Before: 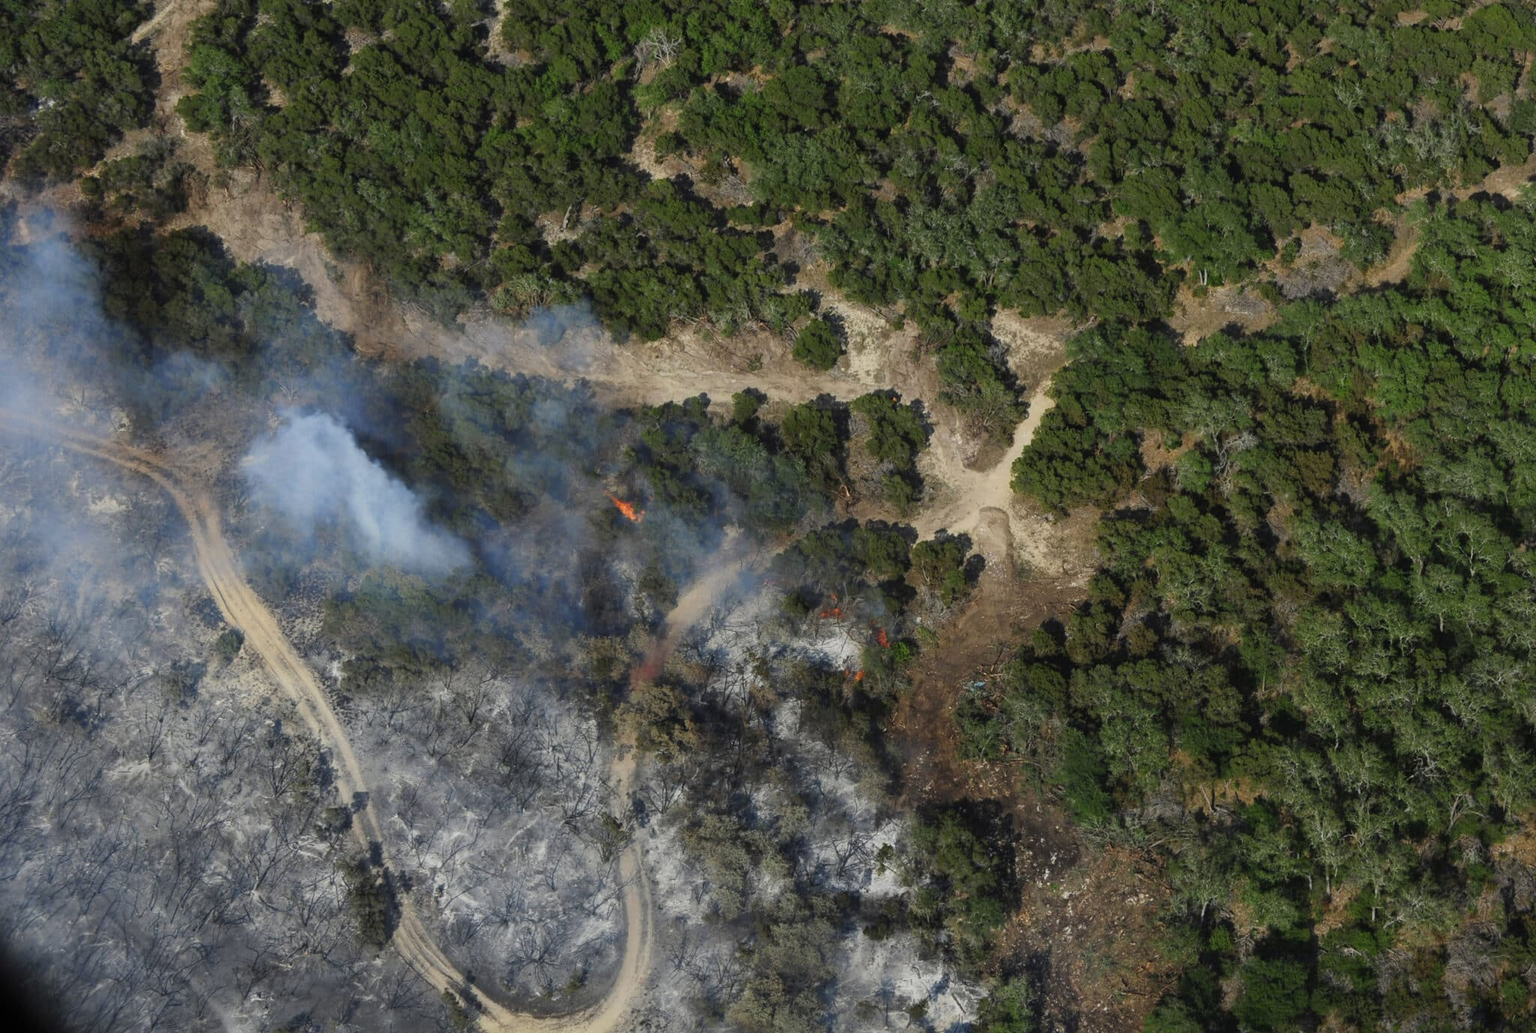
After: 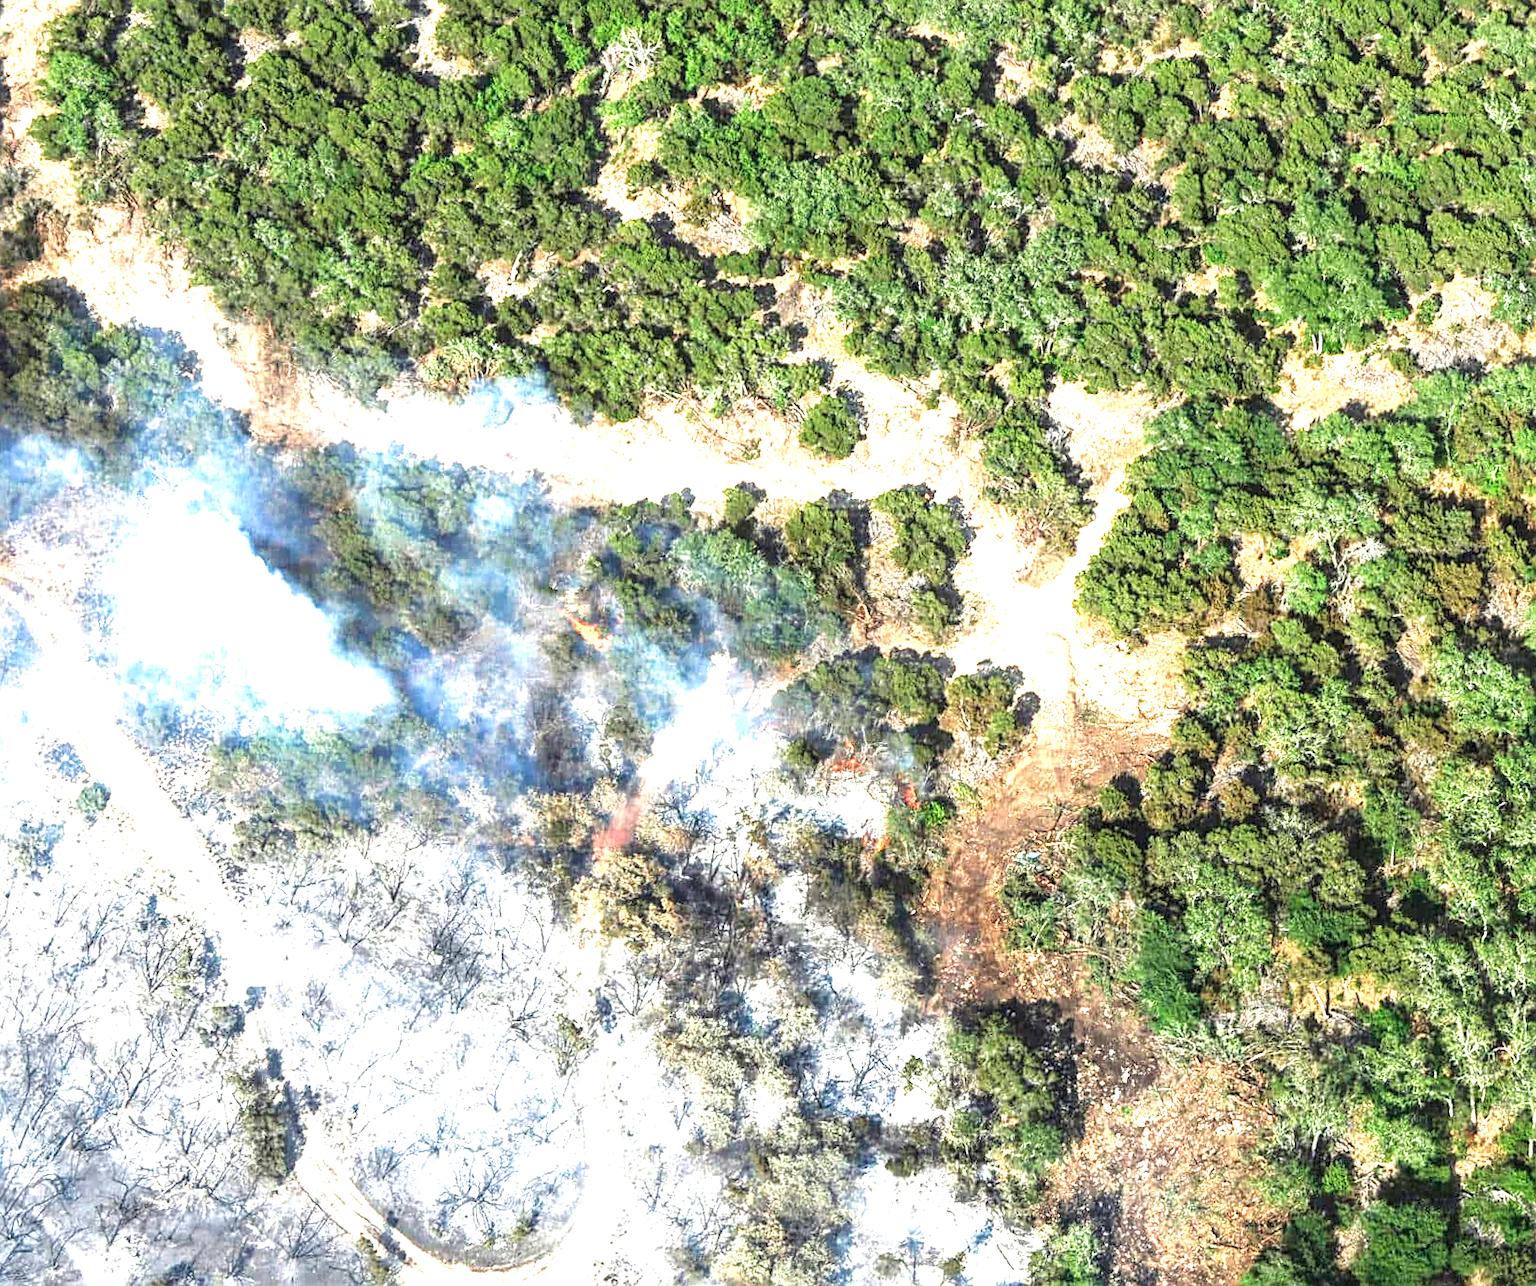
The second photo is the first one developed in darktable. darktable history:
local contrast: detail 130%
rotate and perspective: rotation 0.192°, lens shift (horizontal) -0.015, crop left 0.005, crop right 0.996, crop top 0.006, crop bottom 0.99
exposure: black level correction 0, exposure 1.675 EV, compensate exposure bias true, compensate highlight preservation false
sharpen: on, module defaults
contrast brightness saturation: saturation -0.1
velvia: strength 15%
crop and rotate: left 9.597%, right 10.195%
